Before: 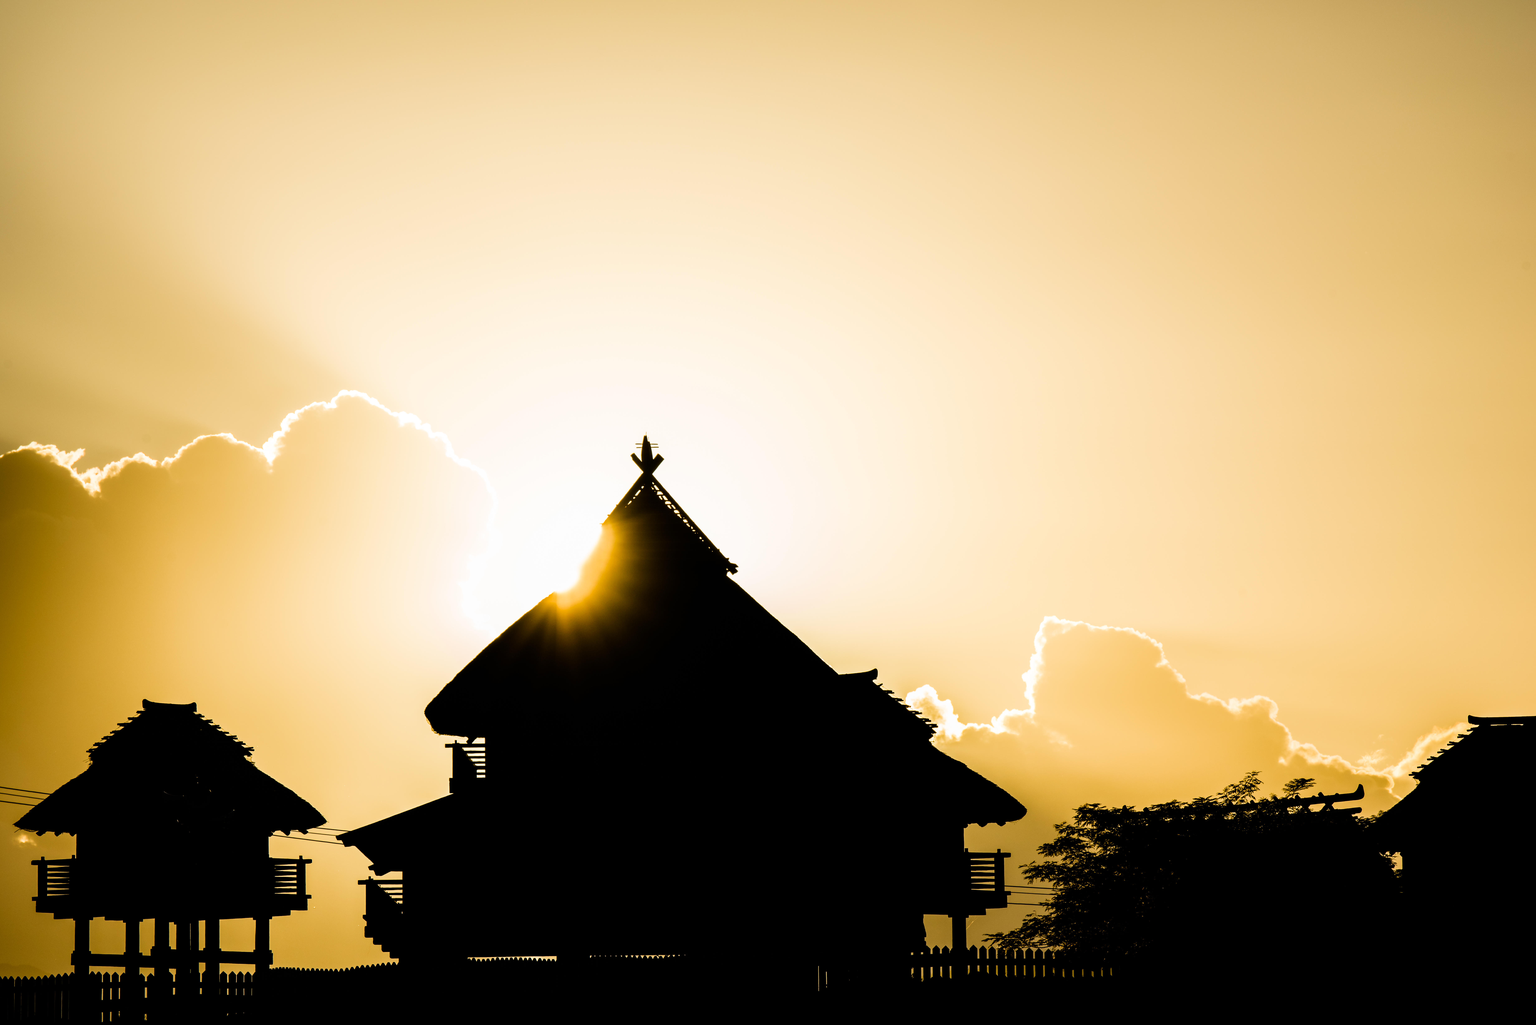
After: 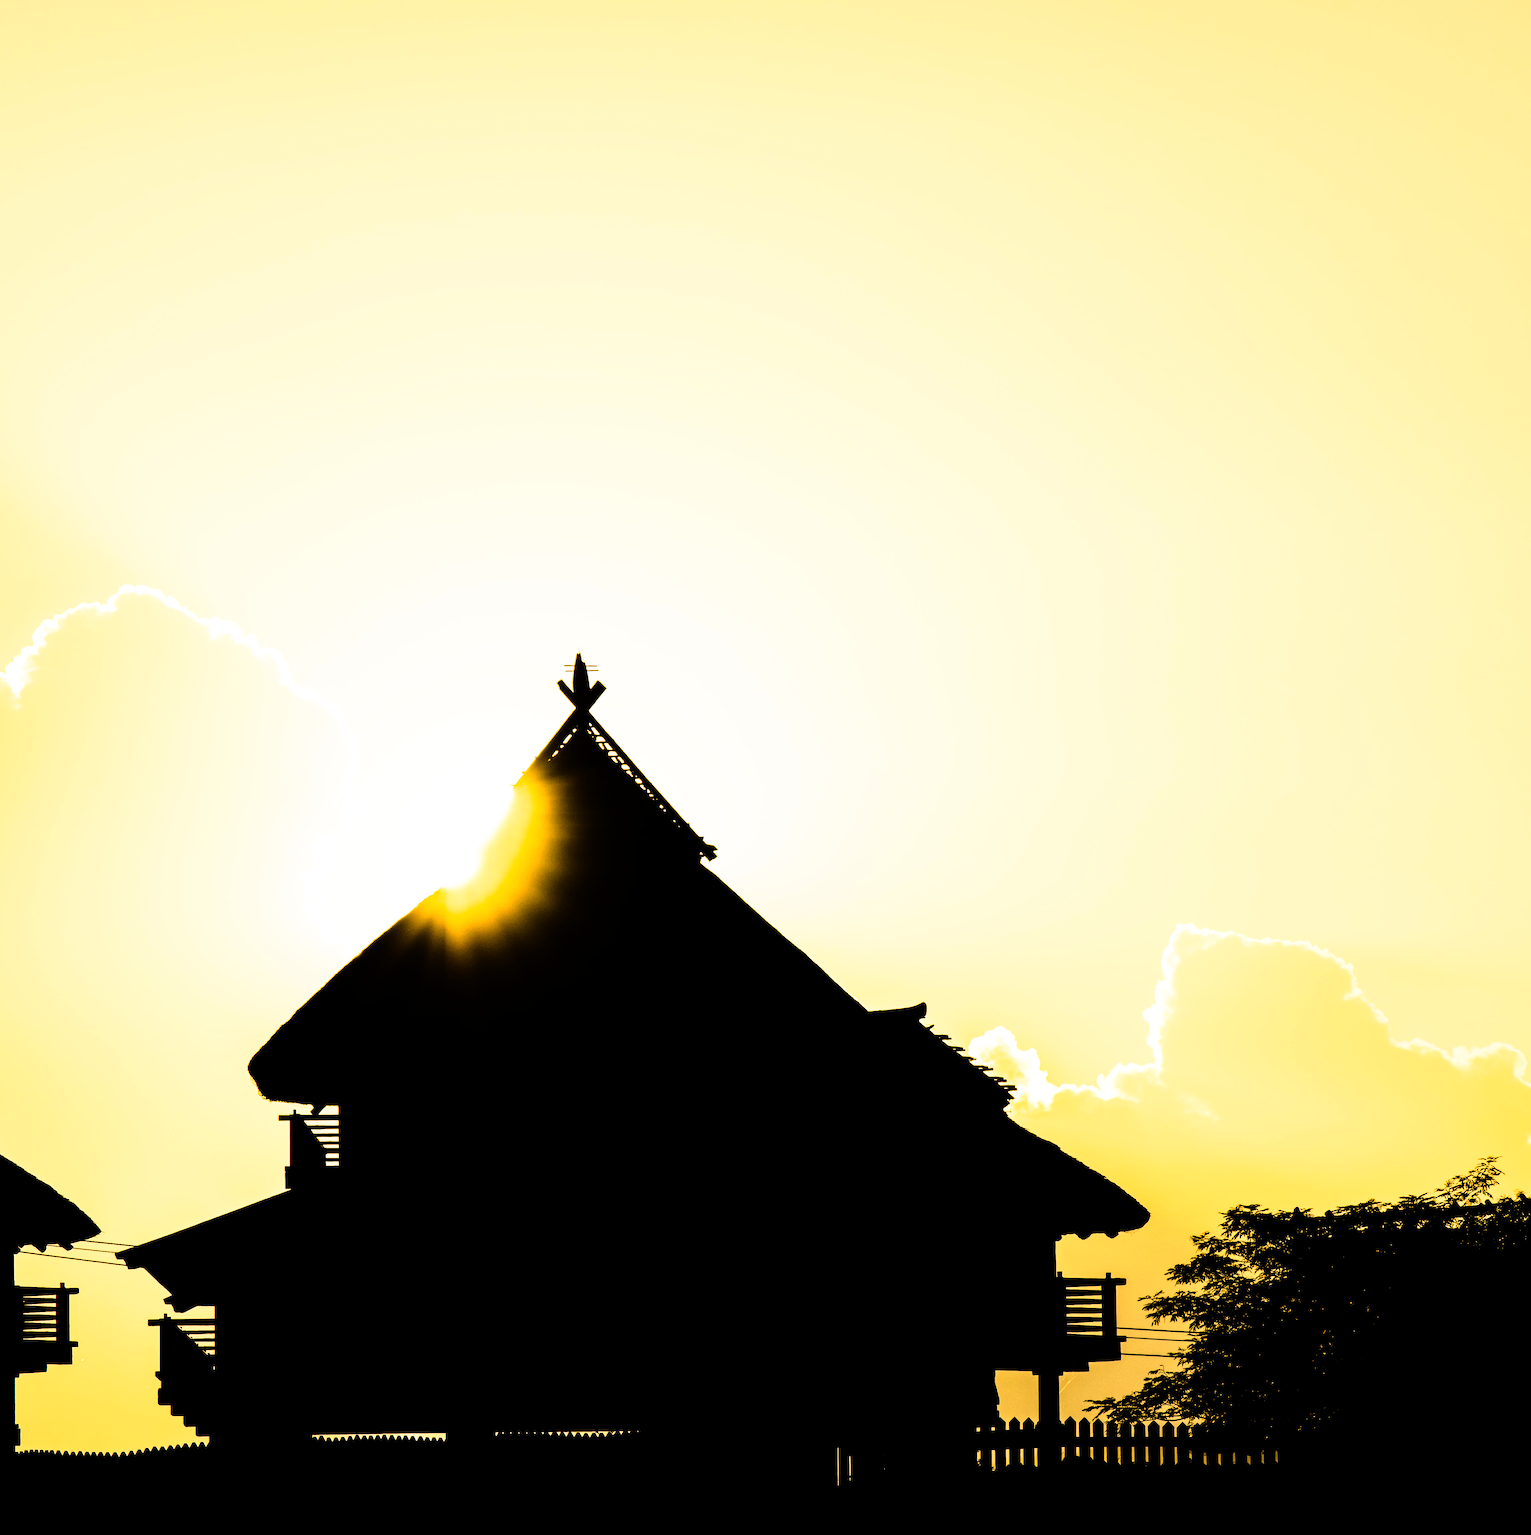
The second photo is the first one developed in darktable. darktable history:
crop: left 16.899%, right 16.556%
rgb curve: curves: ch0 [(0, 0) (0.21, 0.15) (0.24, 0.21) (0.5, 0.75) (0.75, 0.96) (0.89, 0.99) (1, 1)]; ch1 [(0, 0.02) (0.21, 0.13) (0.25, 0.2) (0.5, 0.67) (0.75, 0.9) (0.89, 0.97) (1, 1)]; ch2 [(0, 0.02) (0.21, 0.13) (0.25, 0.2) (0.5, 0.67) (0.75, 0.9) (0.89, 0.97) (1, 1)], compensate middle gray true
